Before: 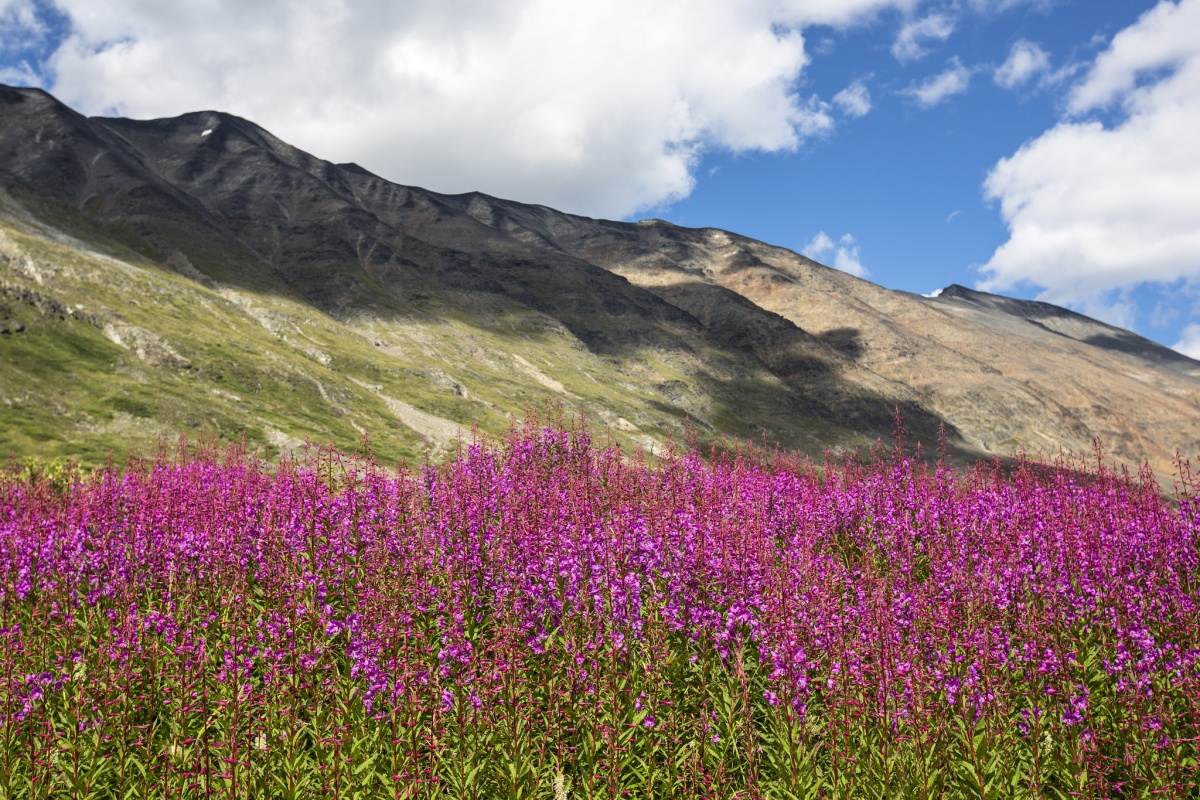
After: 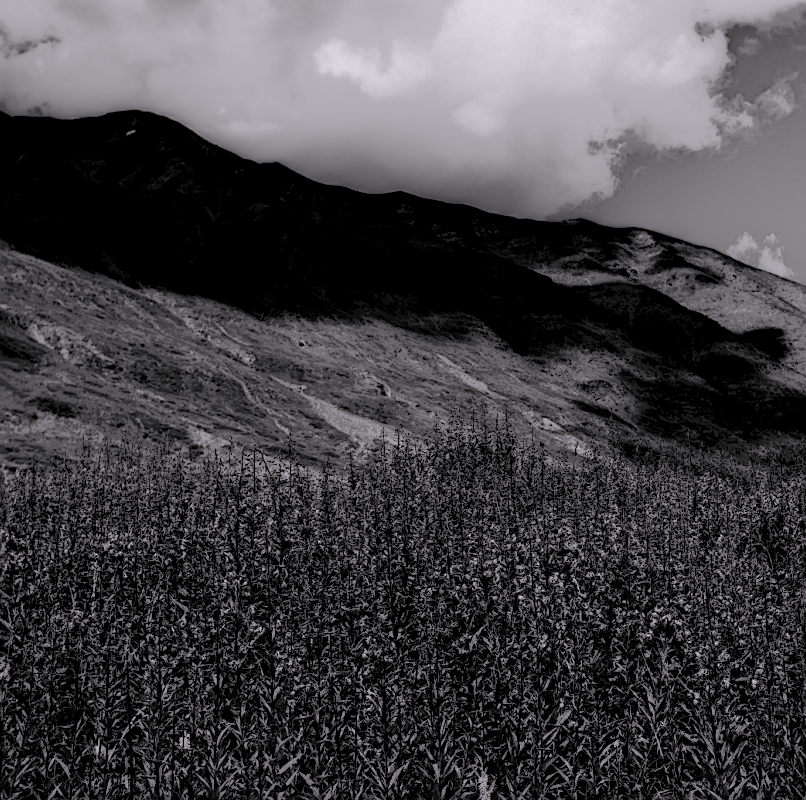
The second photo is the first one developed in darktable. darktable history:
crop and rotate: left 6.367%, right 26.45%
exposure: black level correction 0.024, exposure 0.185 EV, compensate exposure bias true, compensate highlight preservation false
sharpen: on, module defaults
color calibration: output gray [0.22, 0.42, 0.37, 0], illuminant as shot in camera, x 0.358, y 0.373, temperature 4628.91 K
local contrast: highlights 0%, shadows 221%, detail 164%, midtone range 0.004
color correction: highlights a* 1.49, highlights b* -1.78, saturation 2.43
color balance rgb: perceptual saturation grading › global saturation -3.037%, perceptual saturation grading › shadows -2.823%, contrast -9.809%
